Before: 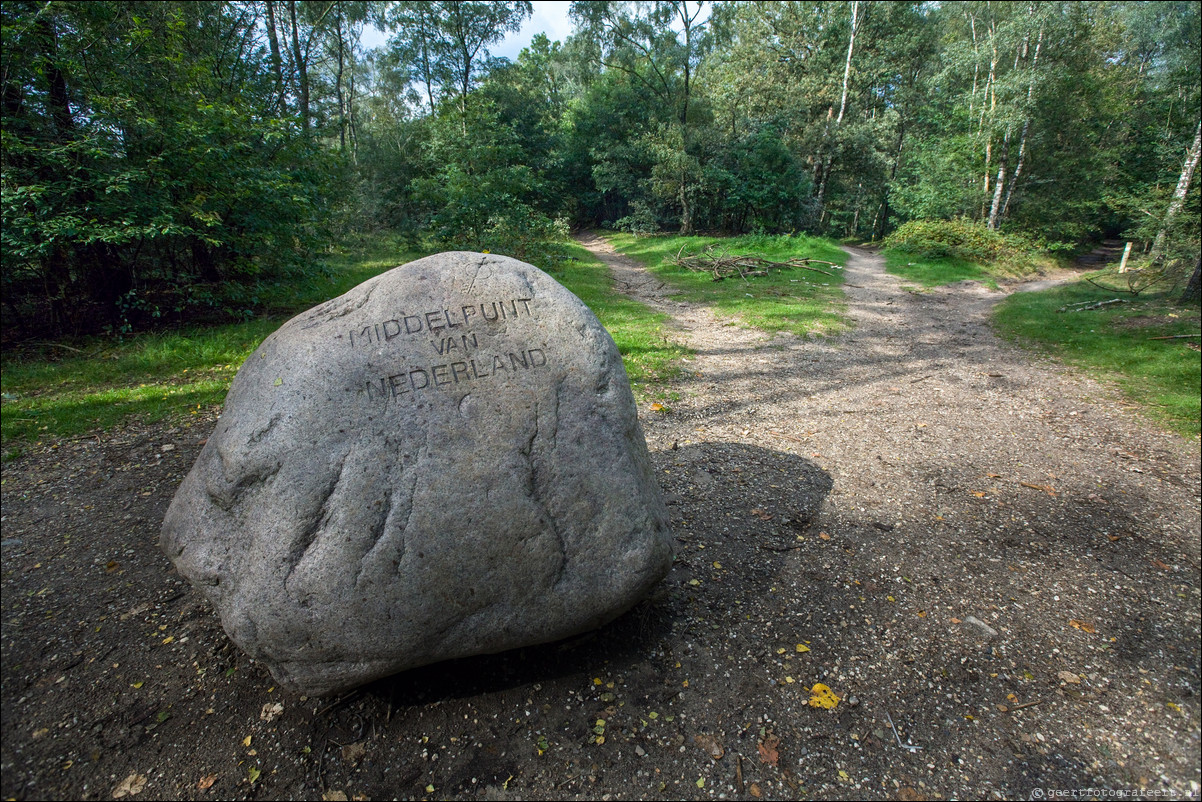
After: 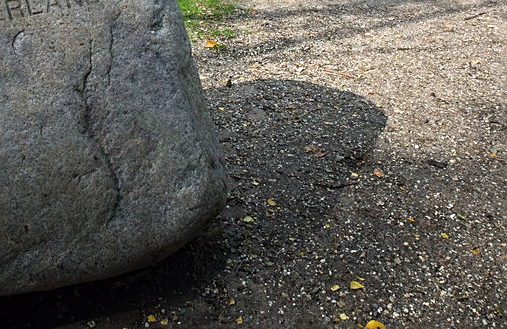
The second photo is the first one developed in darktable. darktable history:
exposure: black level correction 0, exposure 0 EV, compensate highlight preservation false
crop: left 37.145%, top 45.27%, right 20.657%, bottom 13.609%
sharpen: on, module defaults
